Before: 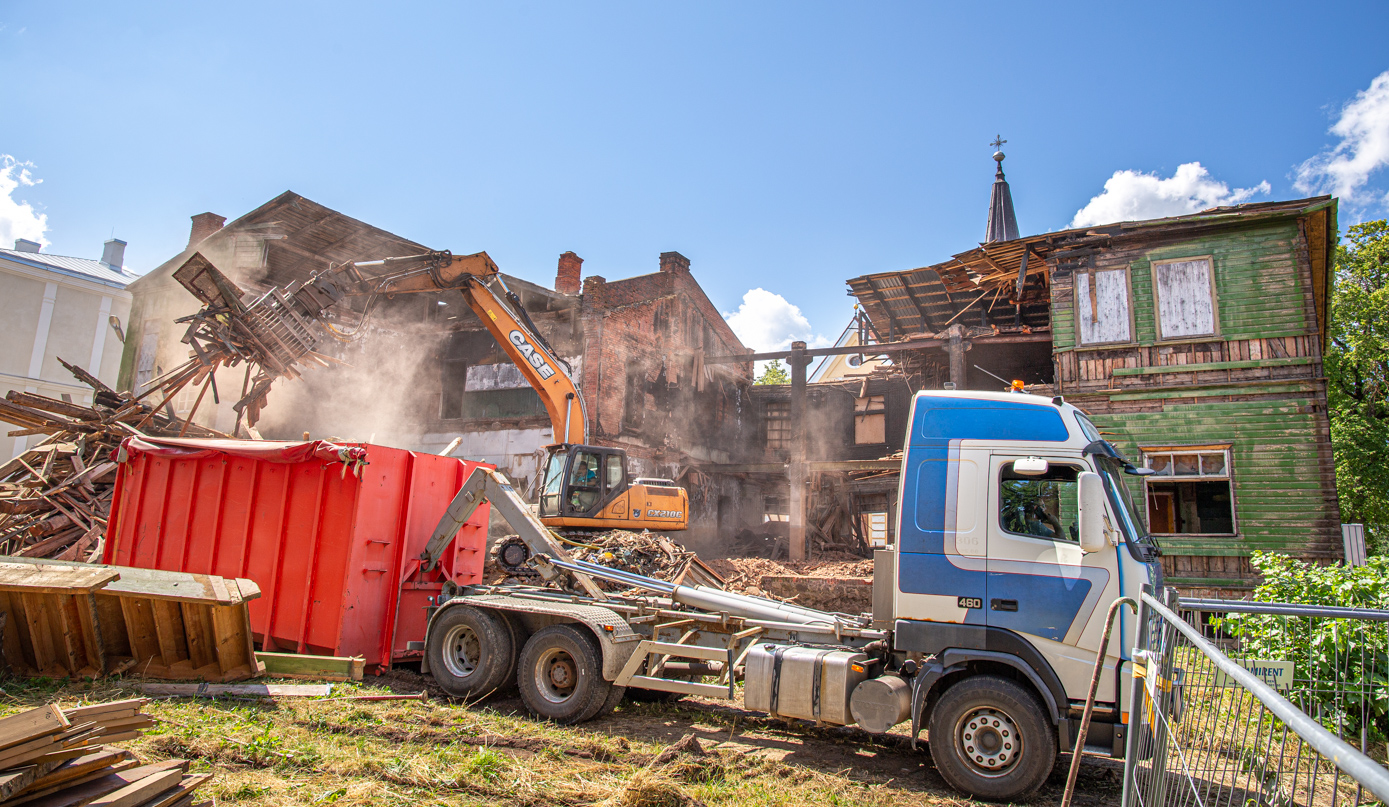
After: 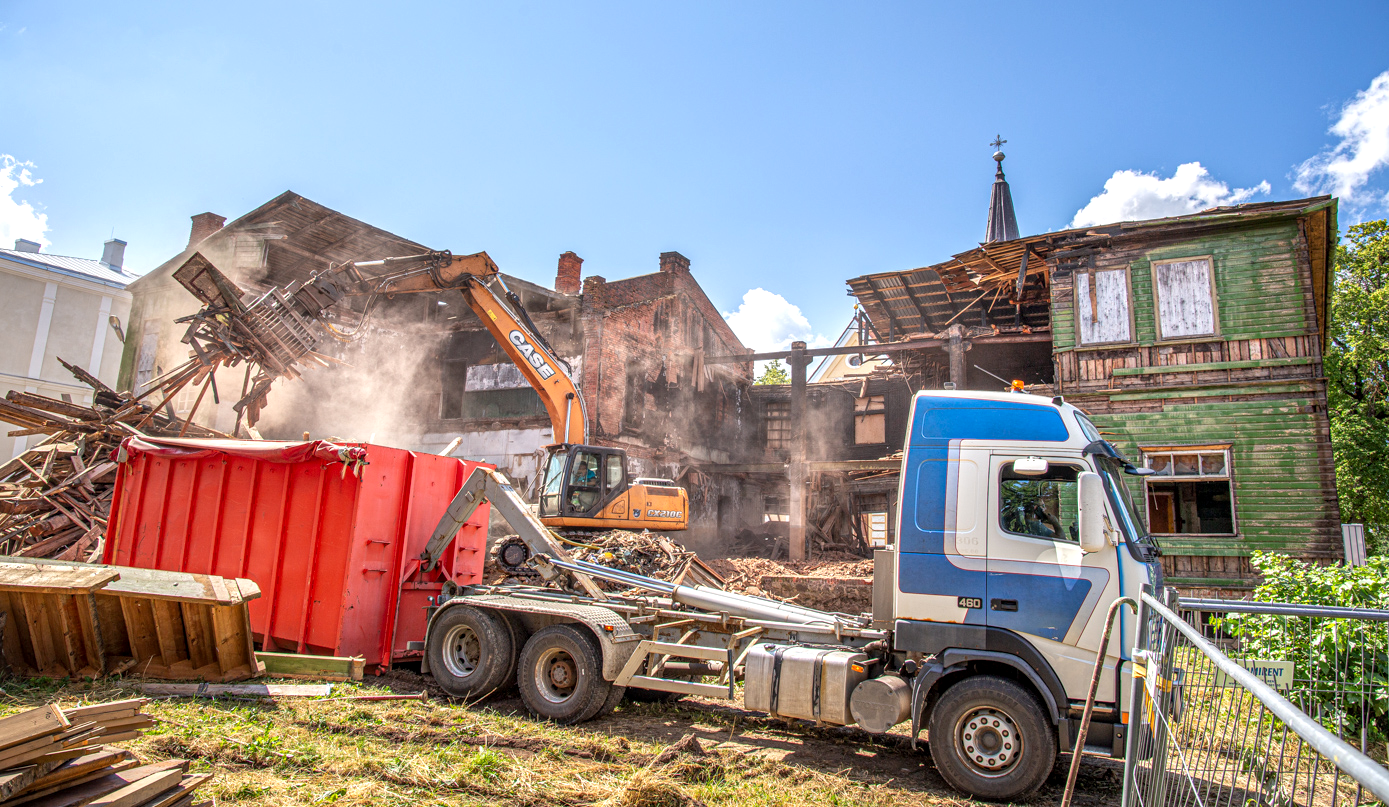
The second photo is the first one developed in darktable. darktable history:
local contrast: on, module defaults
exposure: exposure 0.2 EV, compensate highlight preservation false
